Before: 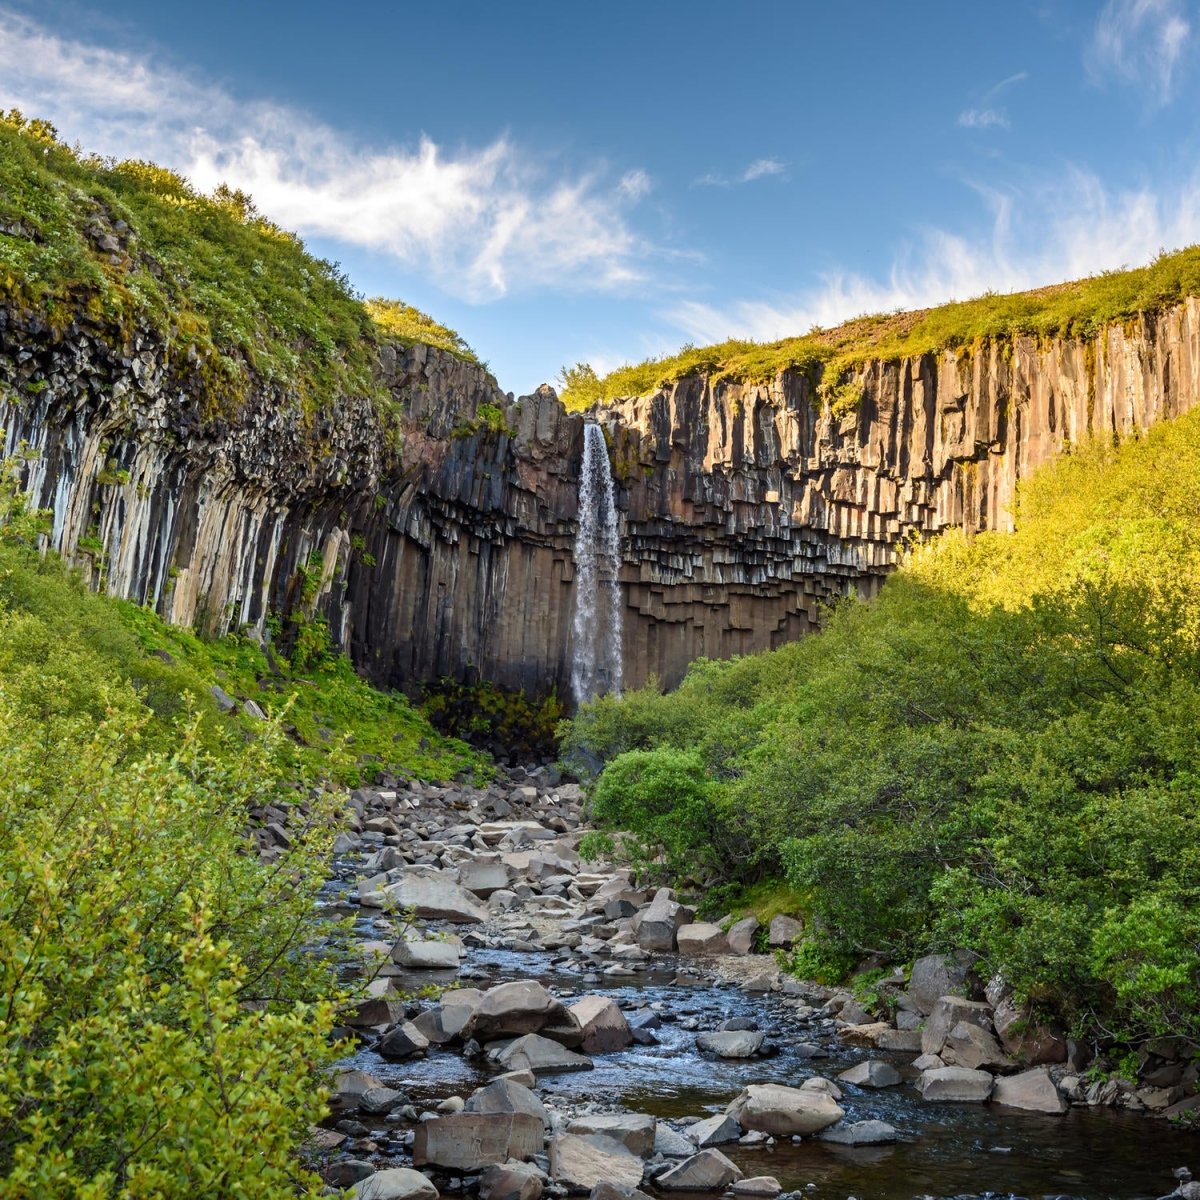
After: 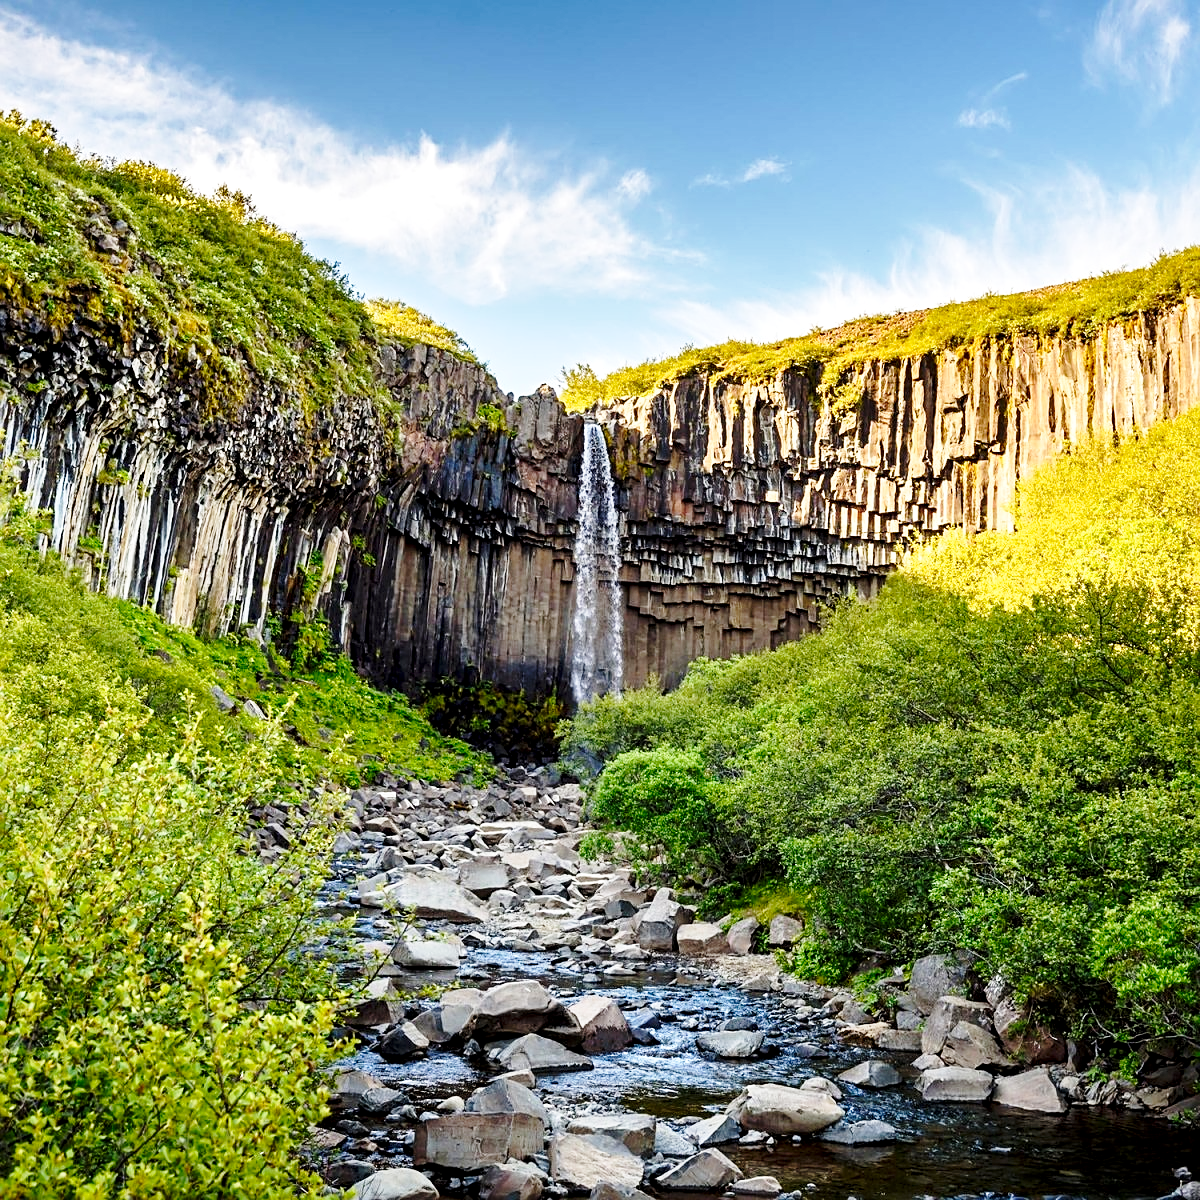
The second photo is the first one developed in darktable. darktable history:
sharpen: on, module defaults
base curve: curves: ch0 [(0, 0) (0.028, 0.03) (0.121, 0.232) (0.46, 0.748) (0.859, 0.968) (1, 1)], preserve colors none
local contrast: mode bilateral grid, contrast 20, coarseness 50, detail 120%, midtone range 0.2
exposure: black level correction 0.005, exposure 0.001 EV, compensate highlight preservation false
raw denoise: noise threshold 0.005, x [[0, 0.25, 0.5, 0.75, 1] ×4]
